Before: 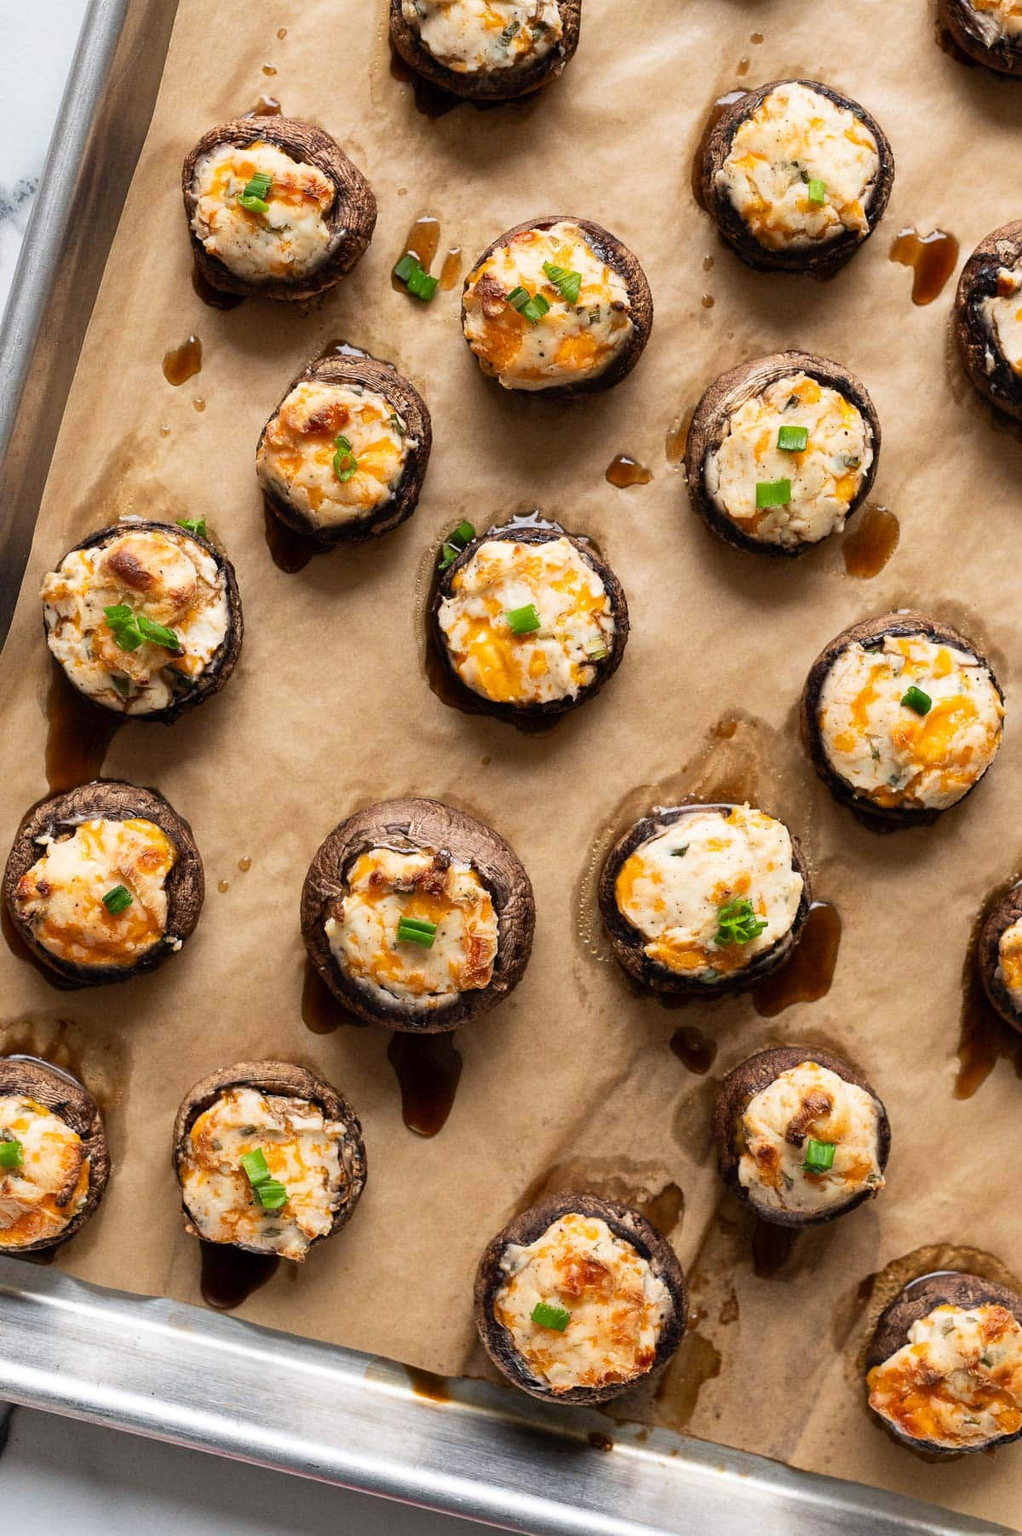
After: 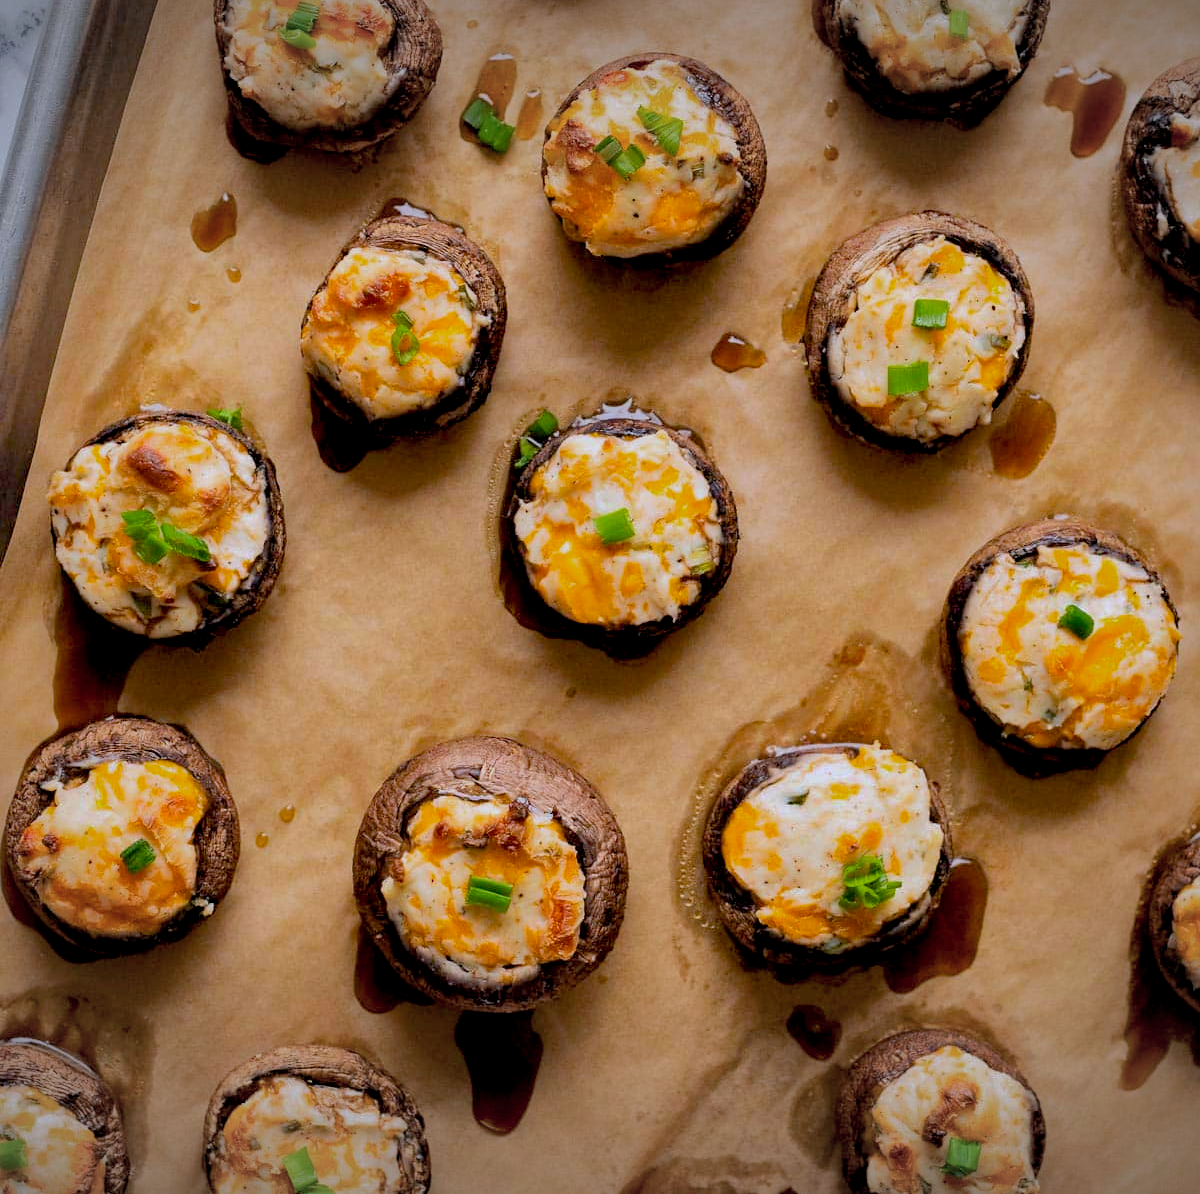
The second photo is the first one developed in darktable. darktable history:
color balance rgb: perceptual saturation grading › global saturation 19.763%, perceptual brilliance grading › global brilliance 1.539%, perceptual brilliance grading › highlights -3.641%, contrast -10.551%
shadows and highlights: shadows 24.92, highlights -70.48
color calibration: illuminant as shot in camera, x 0.358, y 0.373, temperature 4628.91 K, saturation algorithm version 1 (2020)
crop: top 11.171%, bottom 22.604%
exposure: black level correction 0.007, exposure 0.157 EV, compensate highlight preservation false
vignetting: fall-off start 97.56%, fall-off radius 101.29%, width/height ratio 1.368
contrast brightness saturation: contrast 0.014, saturation -0.051
haze removal: strength 0.281, distance 0.249, compatibility mode true, adaptive false
